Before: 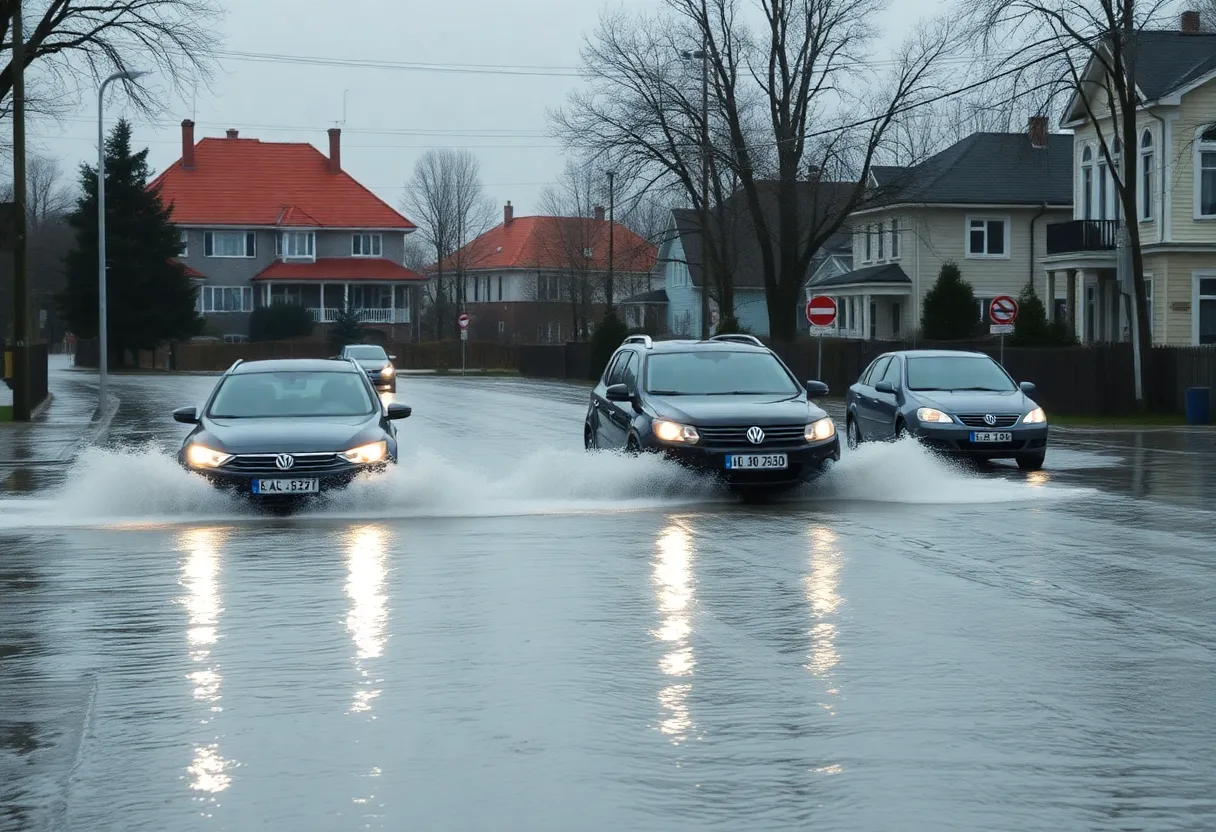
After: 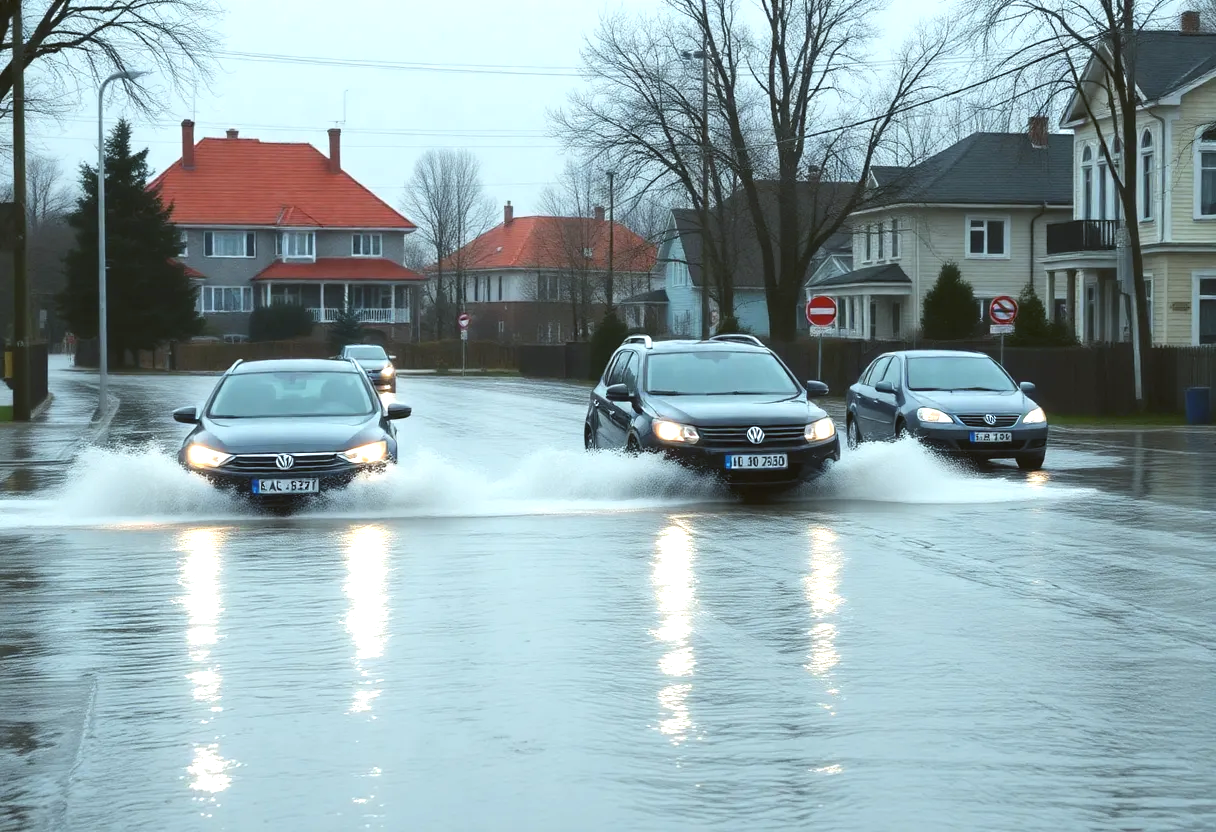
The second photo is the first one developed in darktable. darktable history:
color balance: lift [1.004, 1.002, 1.002, 0.998], gamma [1, 1.007, 1.002, 0.993], gain [1, 0.977, 1.013, 1.023], contrast -3.64%
exposure: black level correction 0, exposure 0.7 EV, compensate exposure bias true, compensate highlight preservation false
